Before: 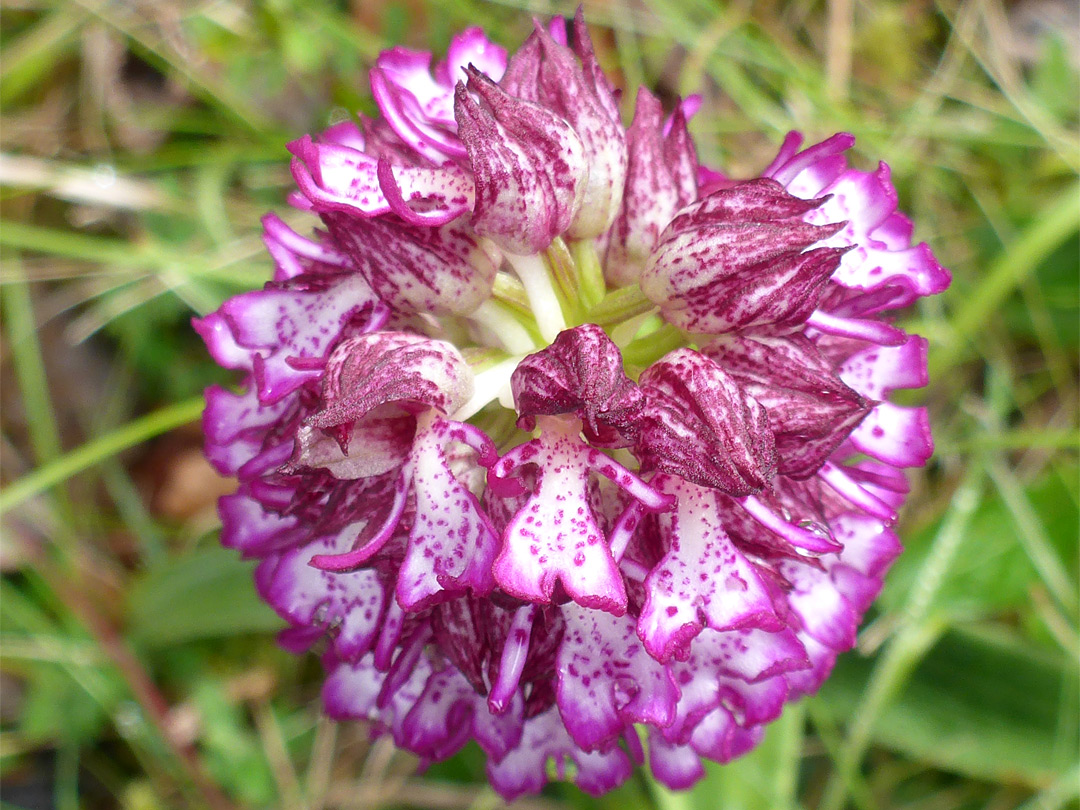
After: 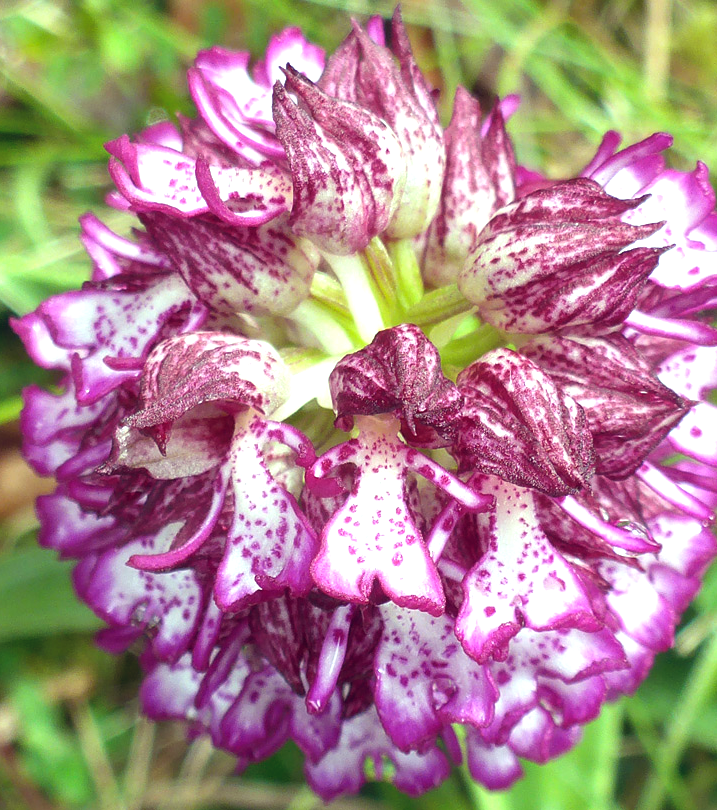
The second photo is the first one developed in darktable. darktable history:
crop: left 16.907%, right 16.691%
color balance rgb: shadows lift › hue 87.15°, highlights gain › luminance 15.573%, highlights gain › chroma 6.944%, highlights gain › hue 125.9°, global offset › chroma 0.103%, global offset › hue 250.68°, perceptual saturation grading › global saturation 0.483%, perceptual brilliance grading › highlights 9.61%, perceptual brilliance grading › shadows -4.519%
